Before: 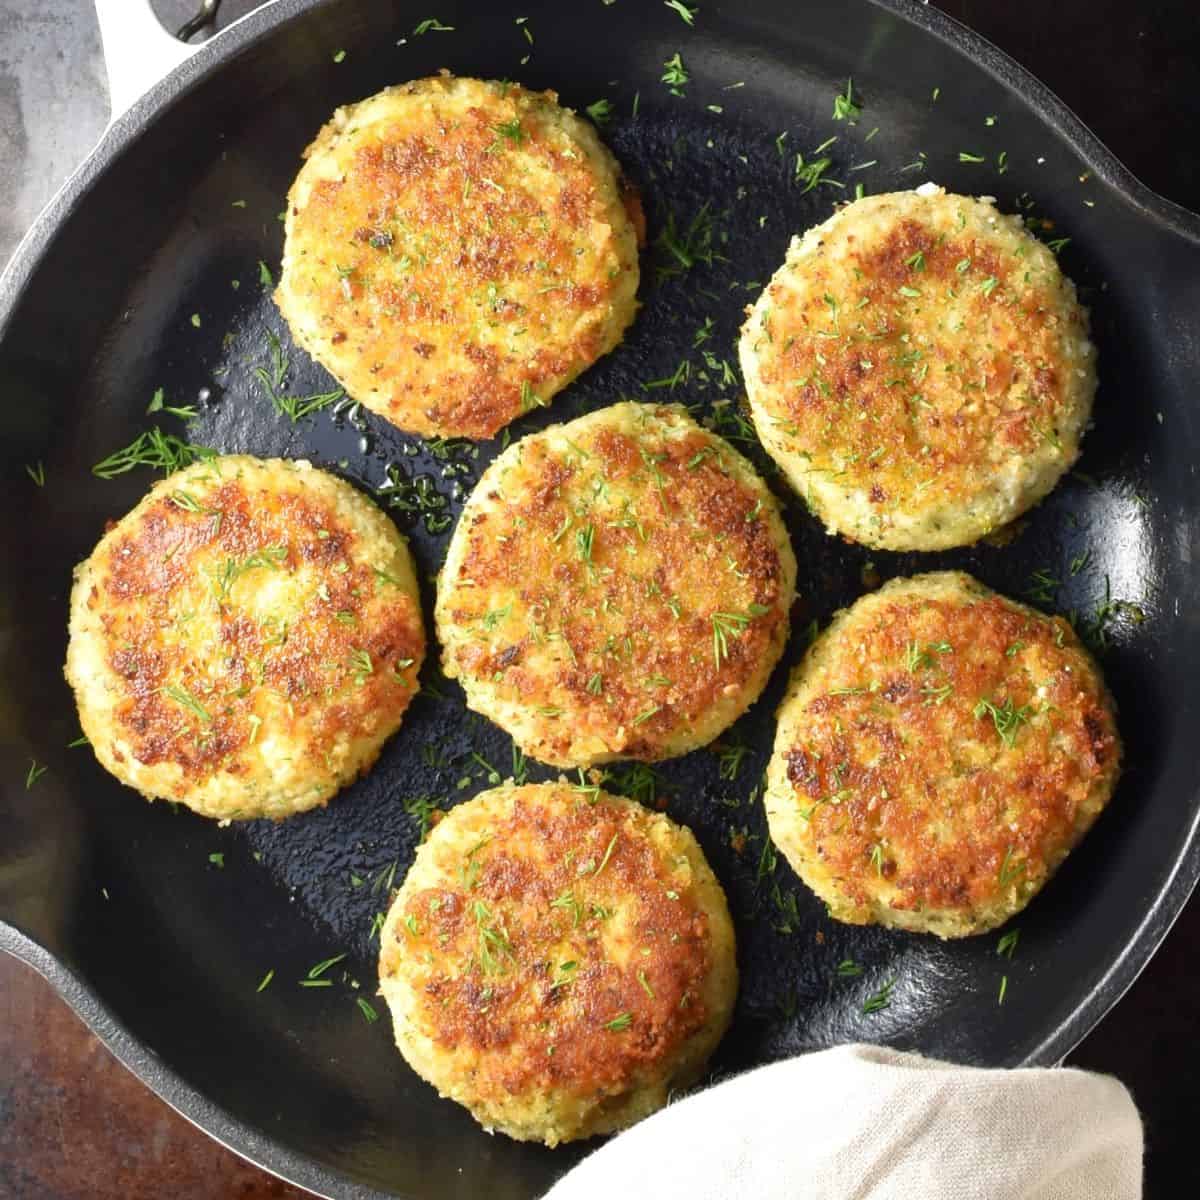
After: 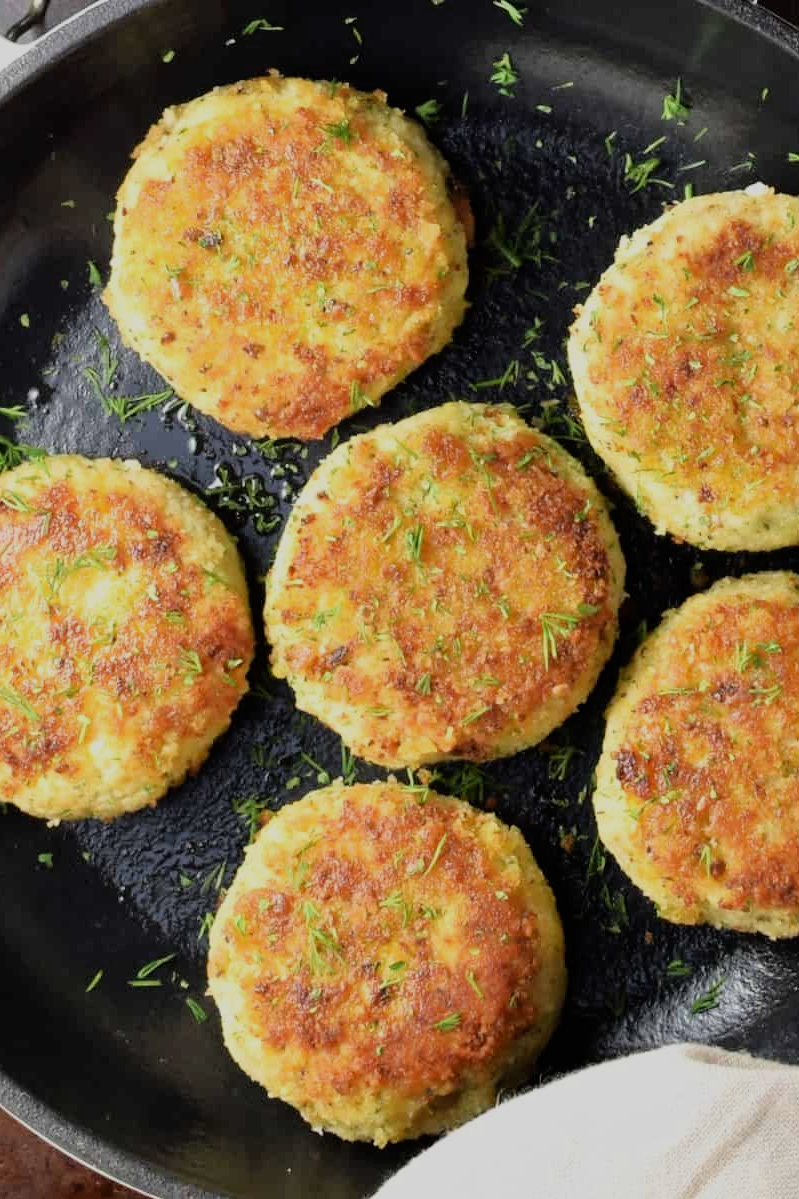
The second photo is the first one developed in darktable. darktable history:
filmic rgb: black relative exposure -7.65 EV, white relative exposure 4.56 EV, hardness 3.61, color science v6 (2022)
crop and rotate: left 14.292%, right 19.041%
